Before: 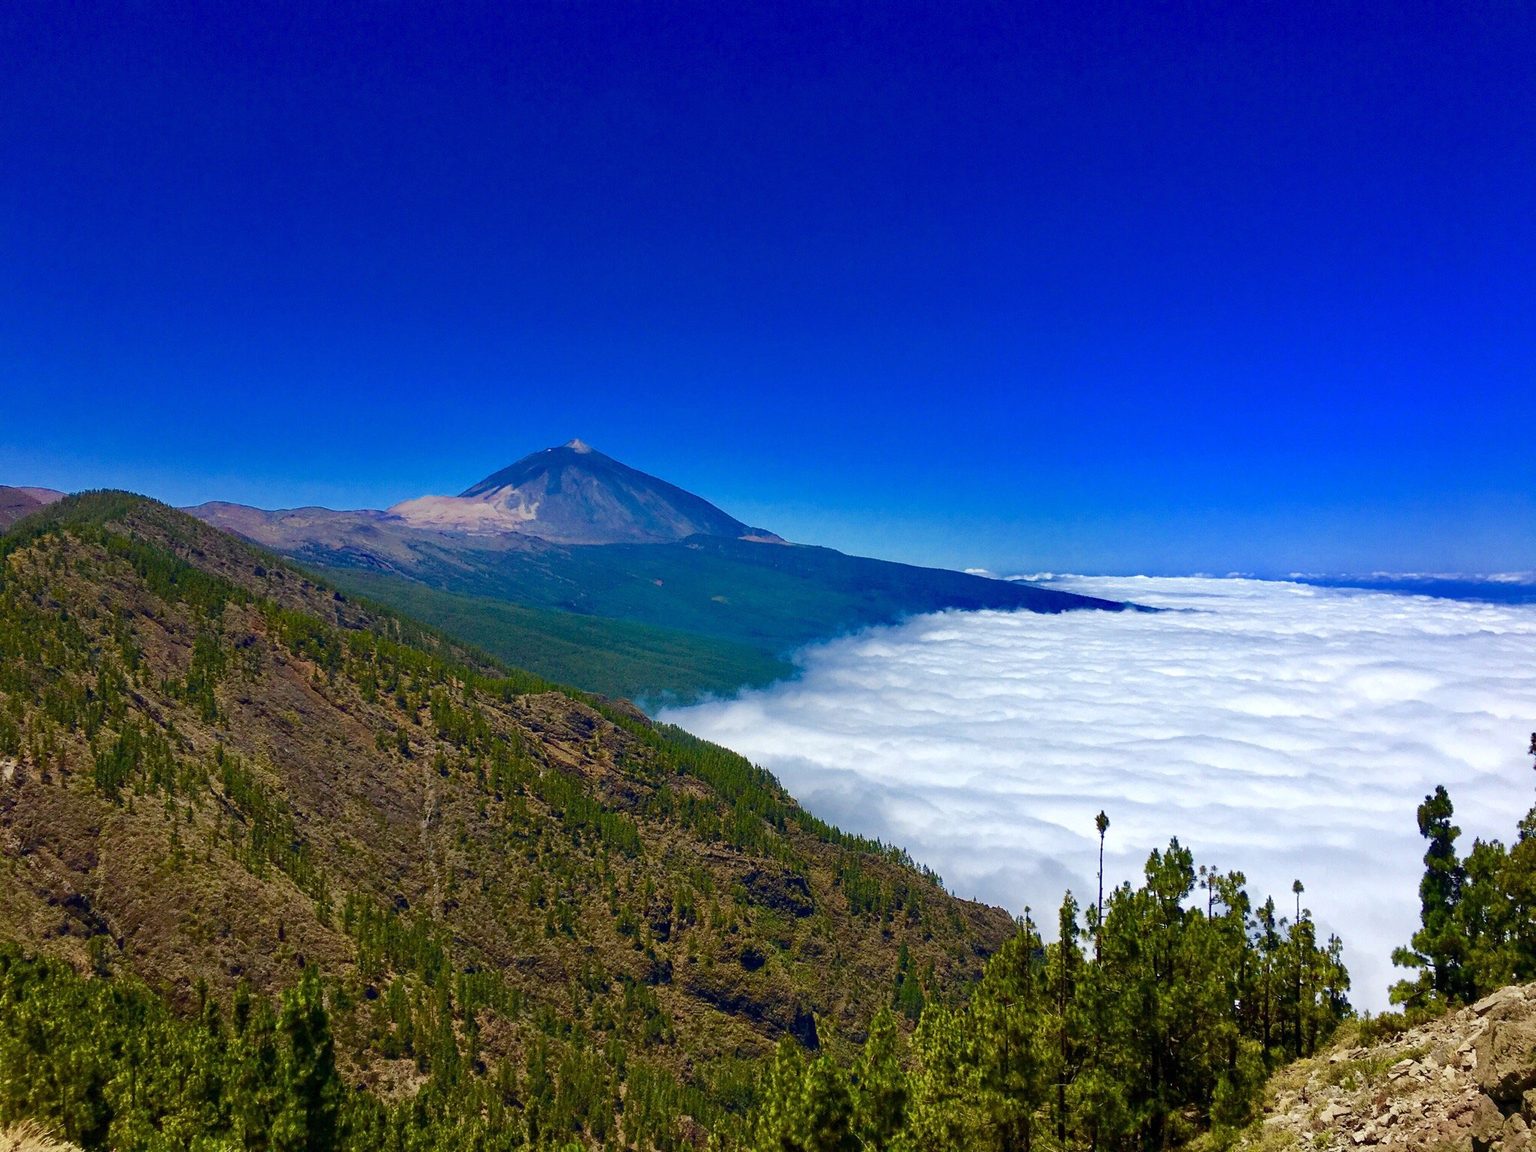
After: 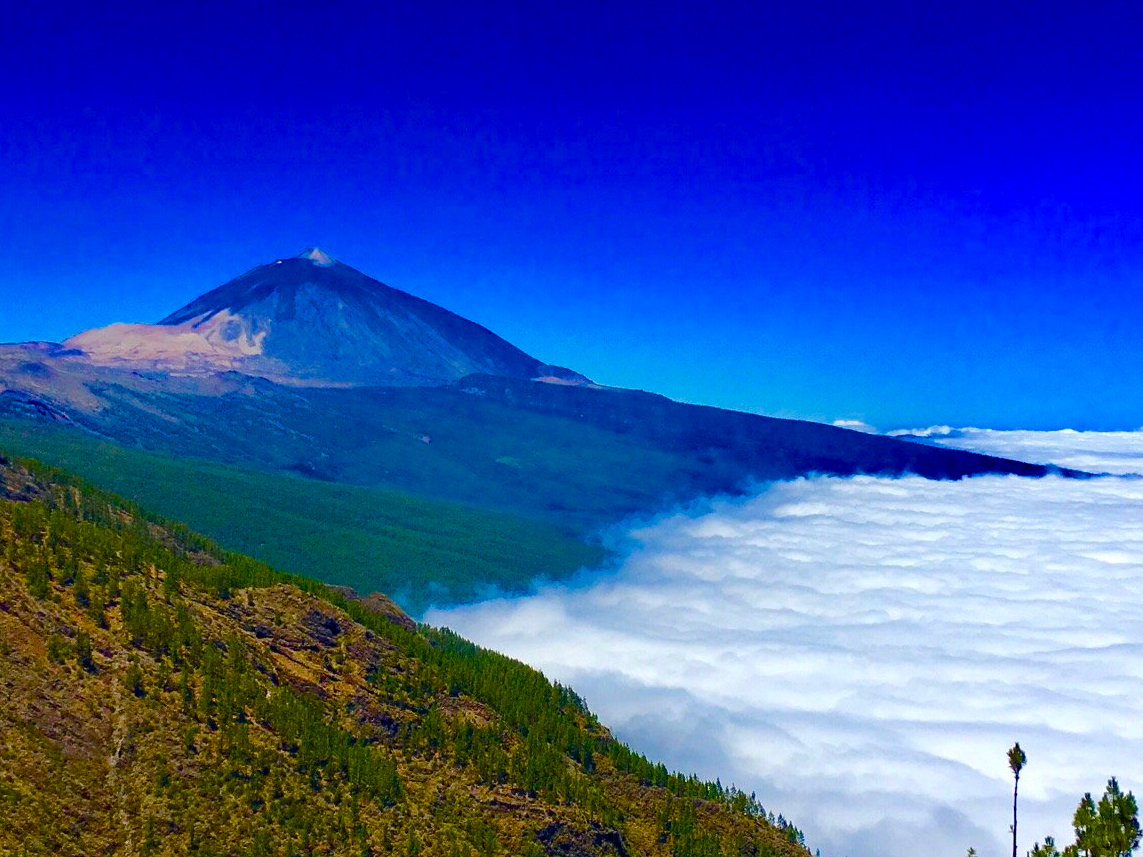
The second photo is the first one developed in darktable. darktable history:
crop and rotate: left 22.13%, top 22.054%, right 22.026%, bottom 22.102%
color balance rgb: perceptual saturation grading › global saturation 20%, perceptual saturation grading › highlights -25%, perceptual saturation grading › shadows 50.52%, global vibrance 40.24%
